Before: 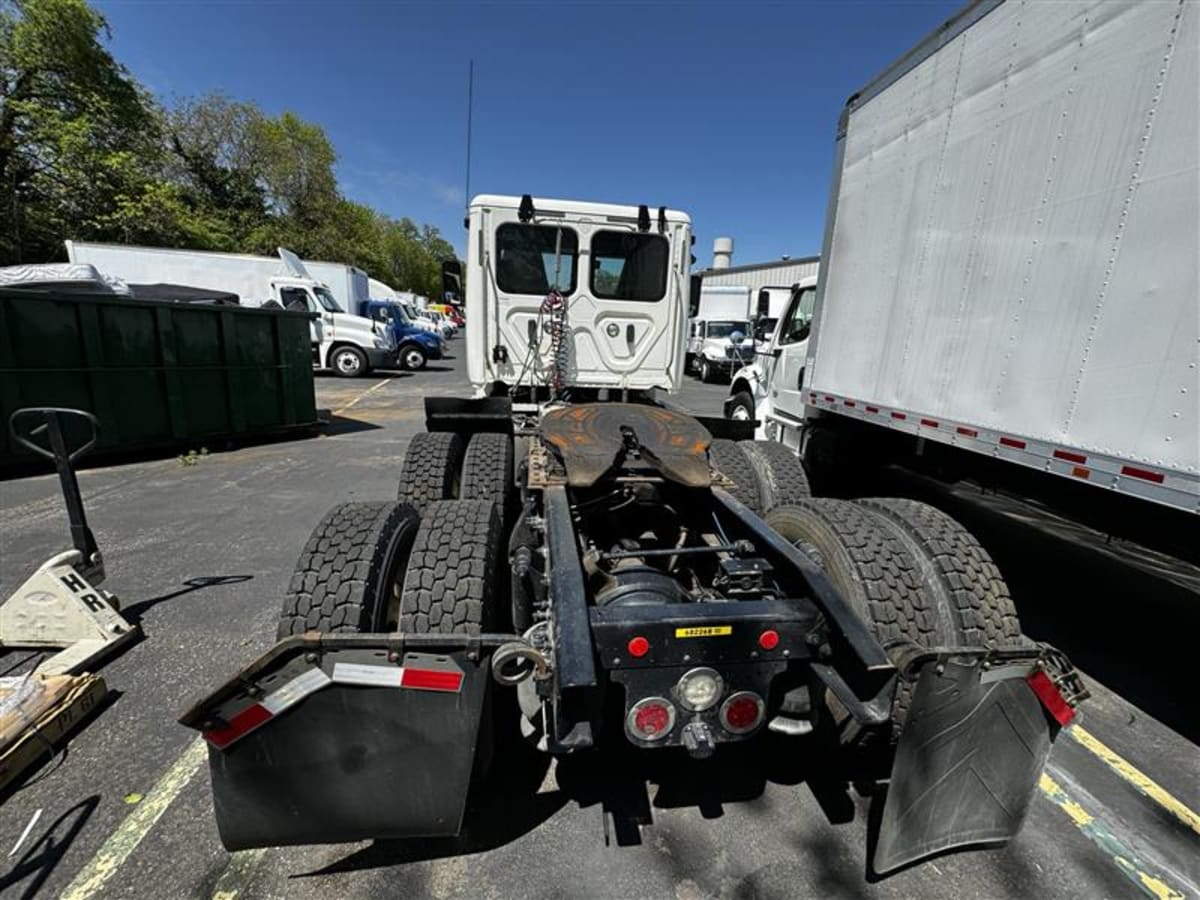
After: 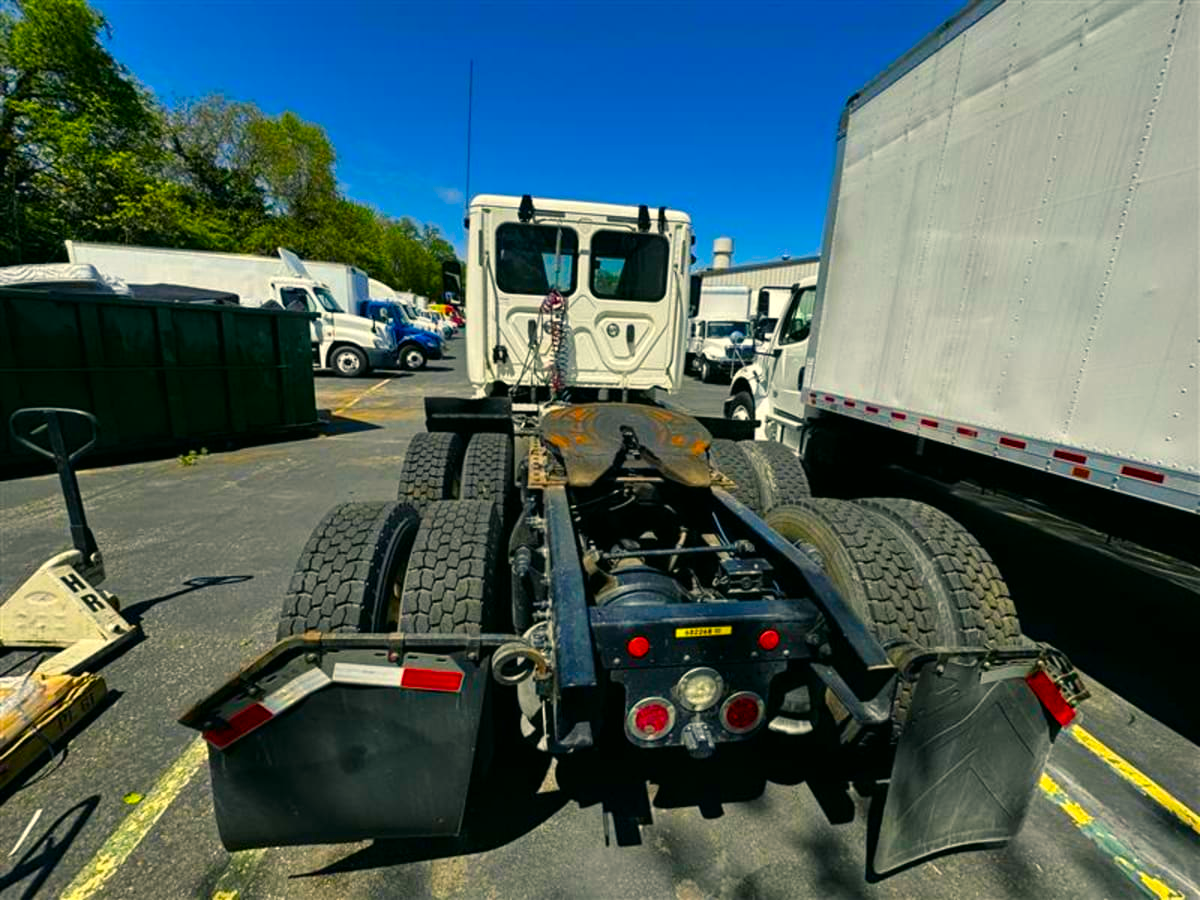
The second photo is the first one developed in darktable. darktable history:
color balance rgb: highlights gain › chroma 3.652%, highlights gain › hue 58.46°, perceptual saturation grading › global saturation 37.284%, perceptual saturation grading › shadows 35.607%, global vibrance 11.396%, contrast 4.832%
color correction: highlights a* -7.61, highlights b* 1.02, shadows a* -2.89, saturation 1.38
